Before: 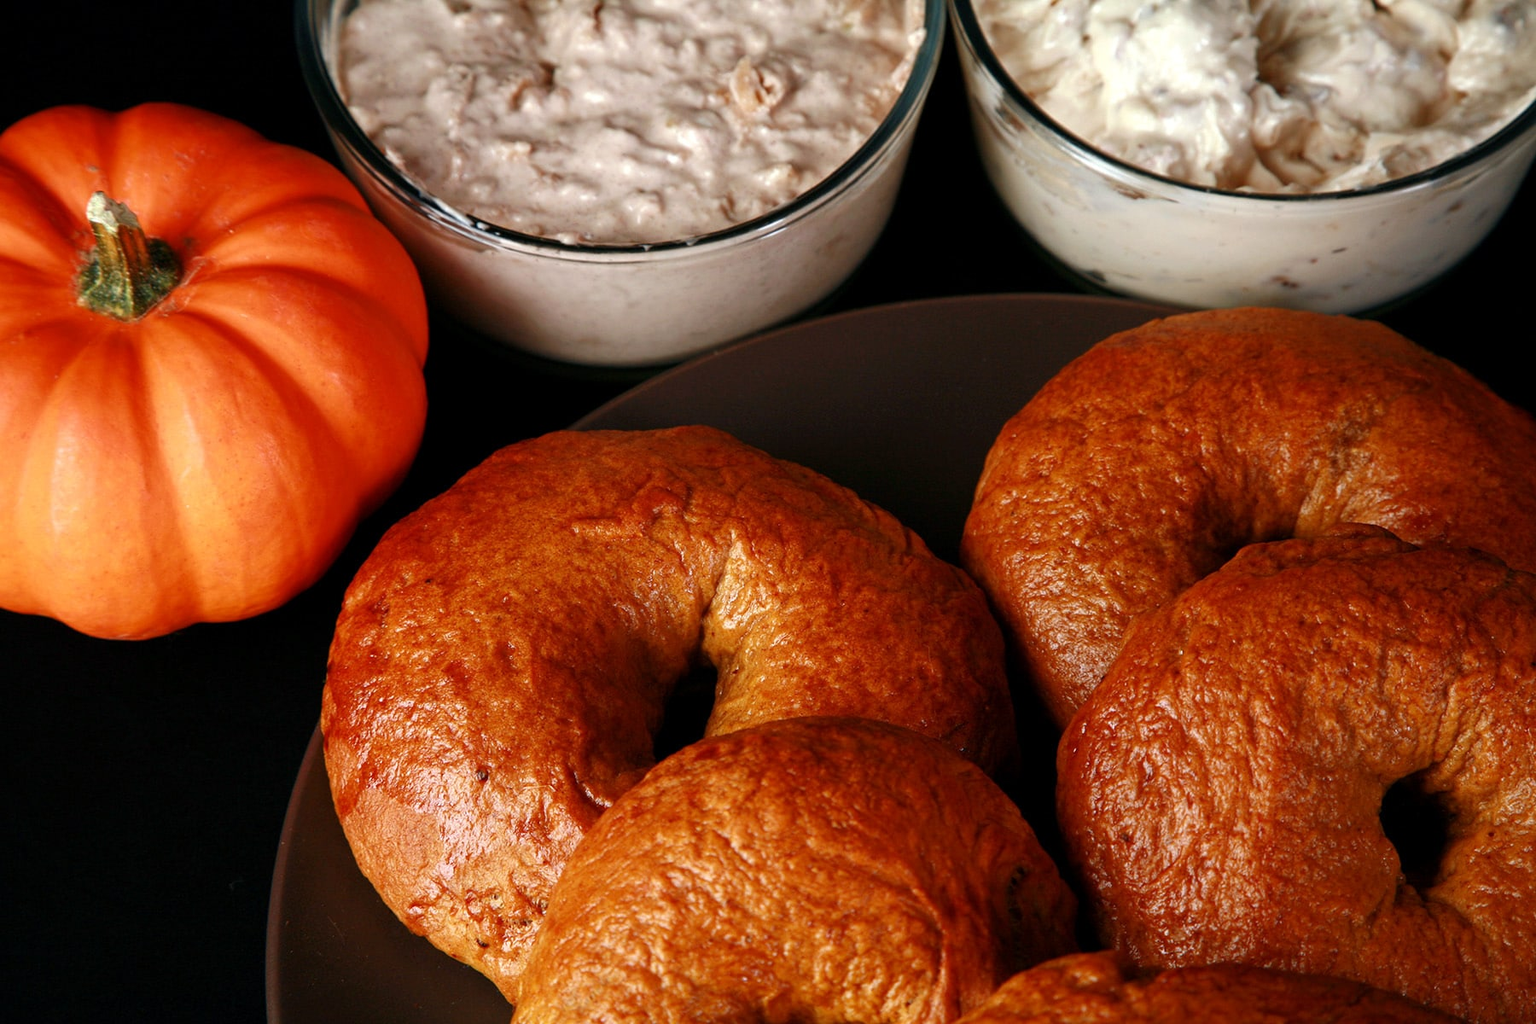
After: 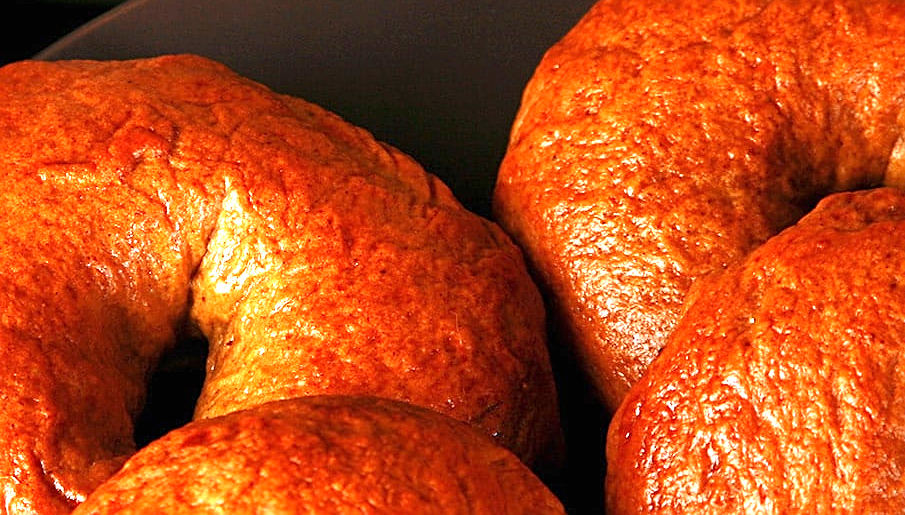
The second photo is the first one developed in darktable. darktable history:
exposure: black level correction 0, exposure 1.46 EV, compensate highlight preservation false
crop: left 35.122%, top 37.06%, right 14.593%, bottom 19.951%
sharpen: on, module defaults
